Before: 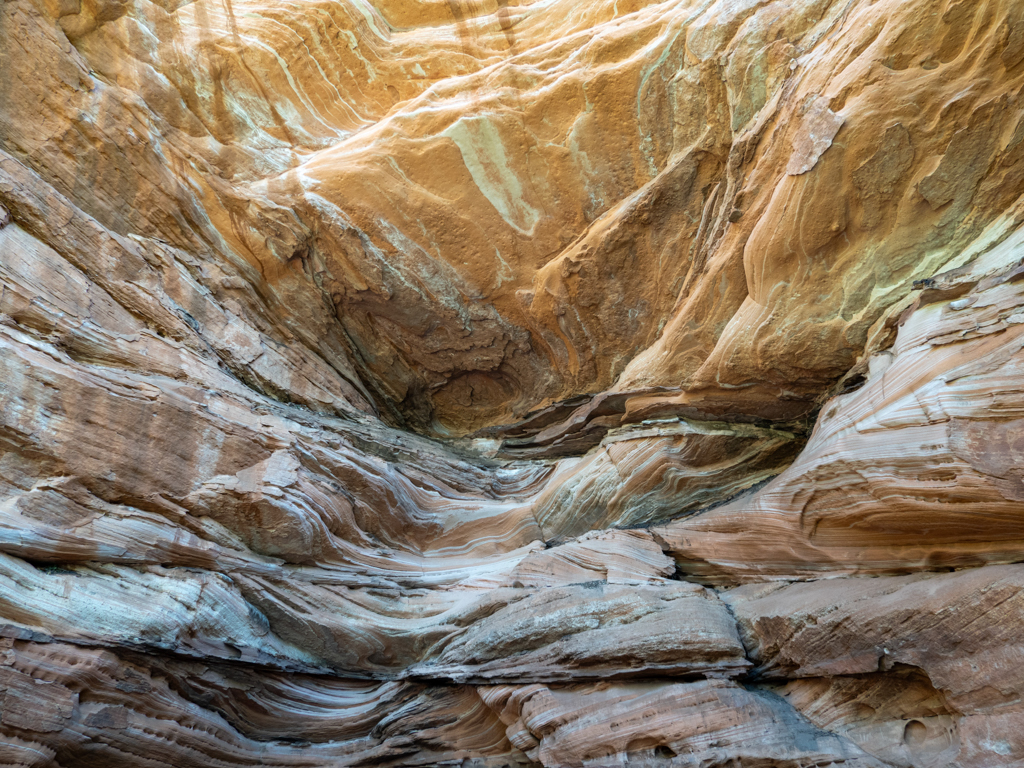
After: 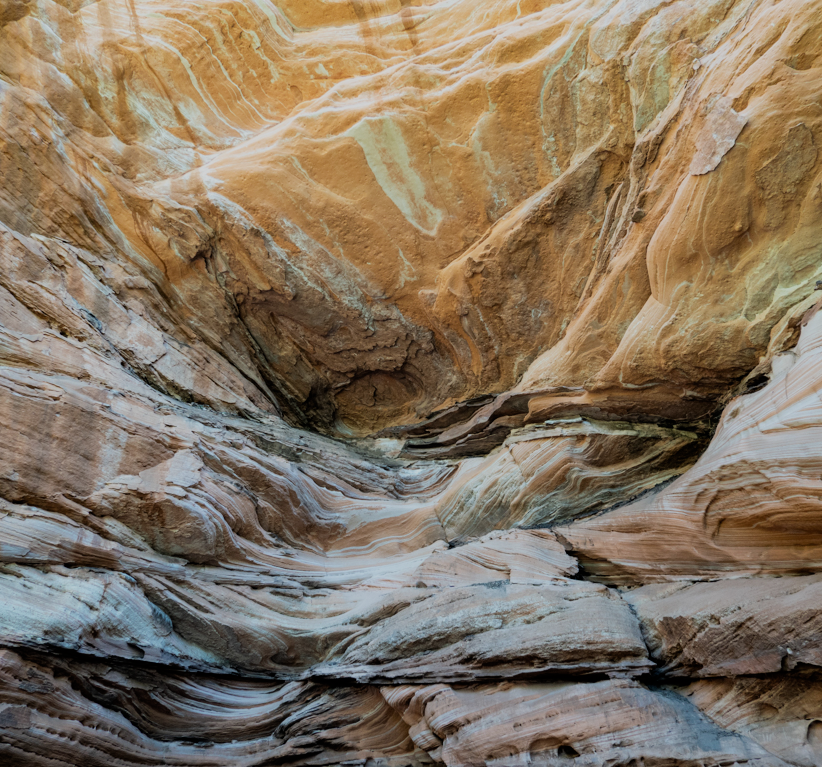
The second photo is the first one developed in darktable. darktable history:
crop and rotate: left 9.479%, right 10.181%
filmic rgb: black relative exposure -7.41 EV, white relative exposure 4.89 EV, hardness 3.4
